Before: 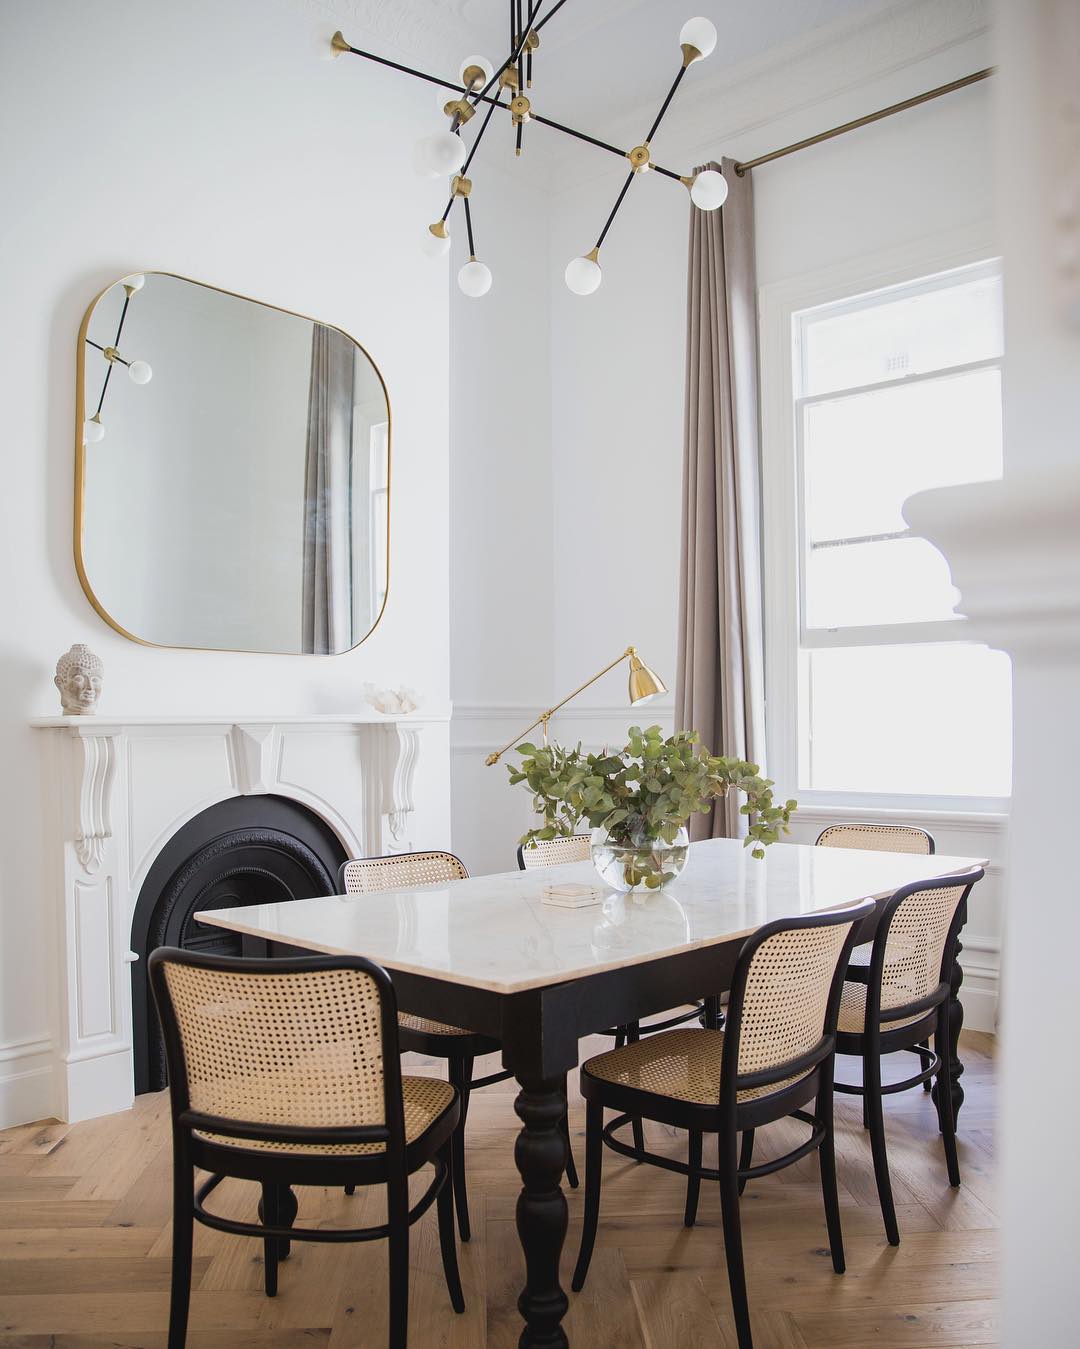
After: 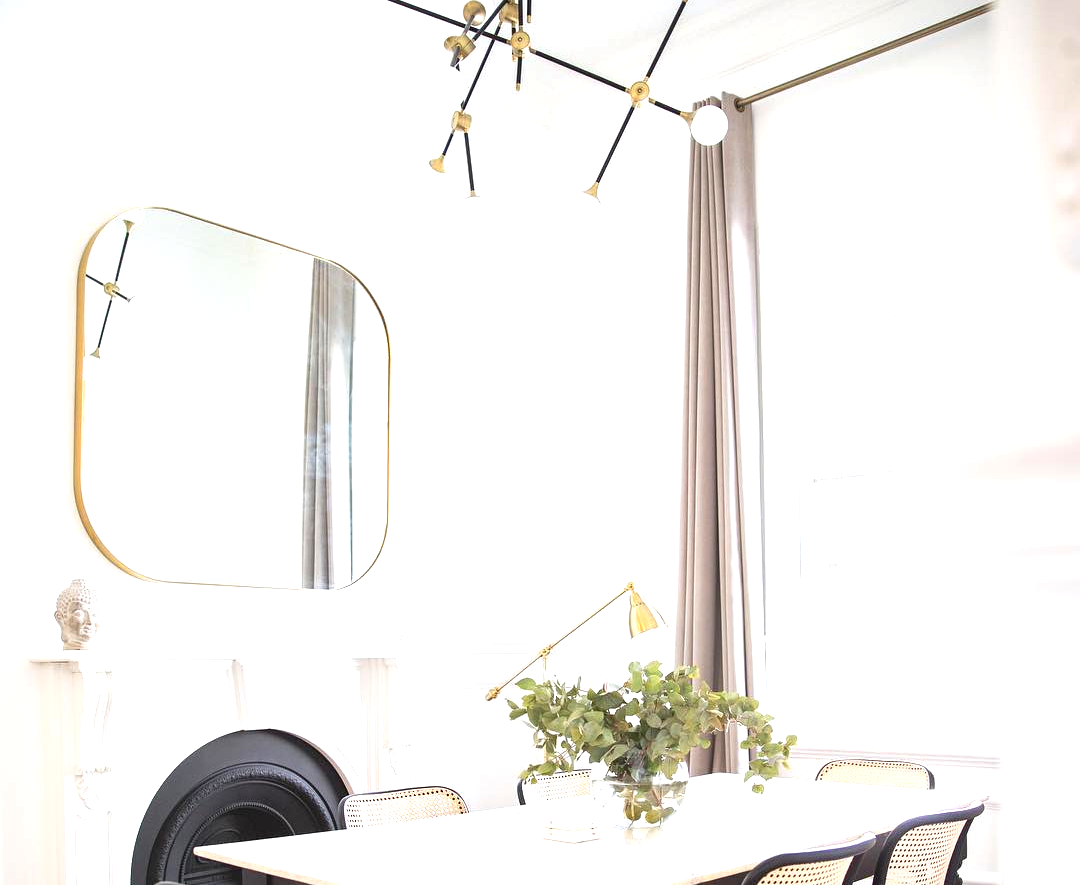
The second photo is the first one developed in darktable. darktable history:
crop and rotate: top 4.848%, bottom 29.503%
exposure: exposure 1.061 EV, compensate highlight preservation false
